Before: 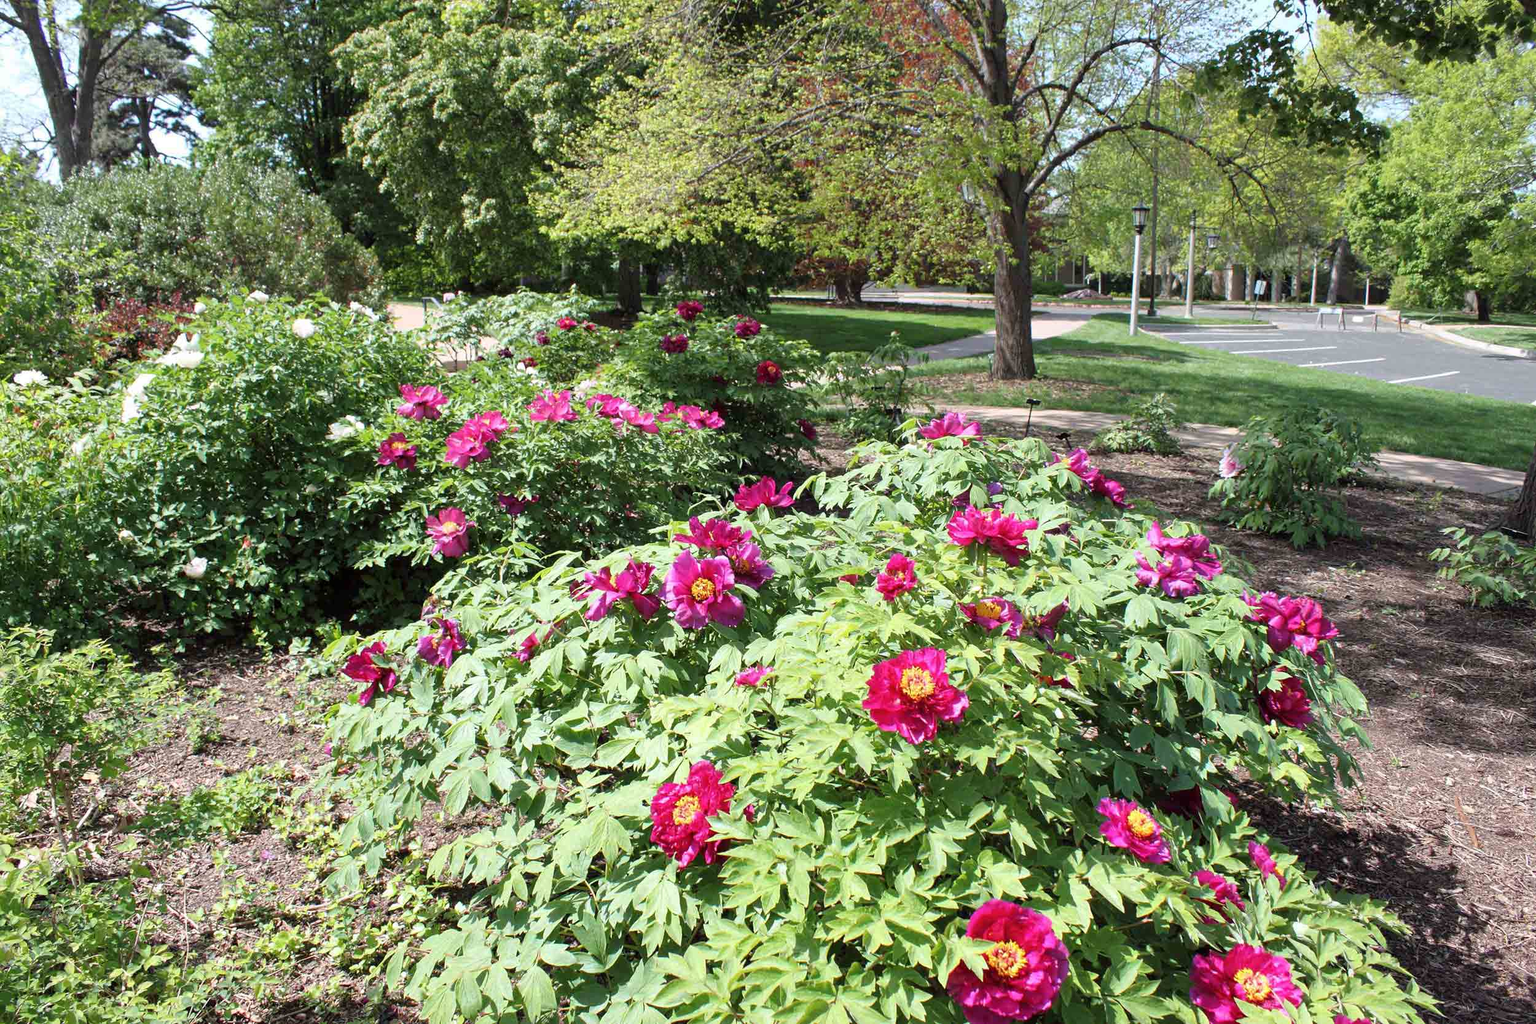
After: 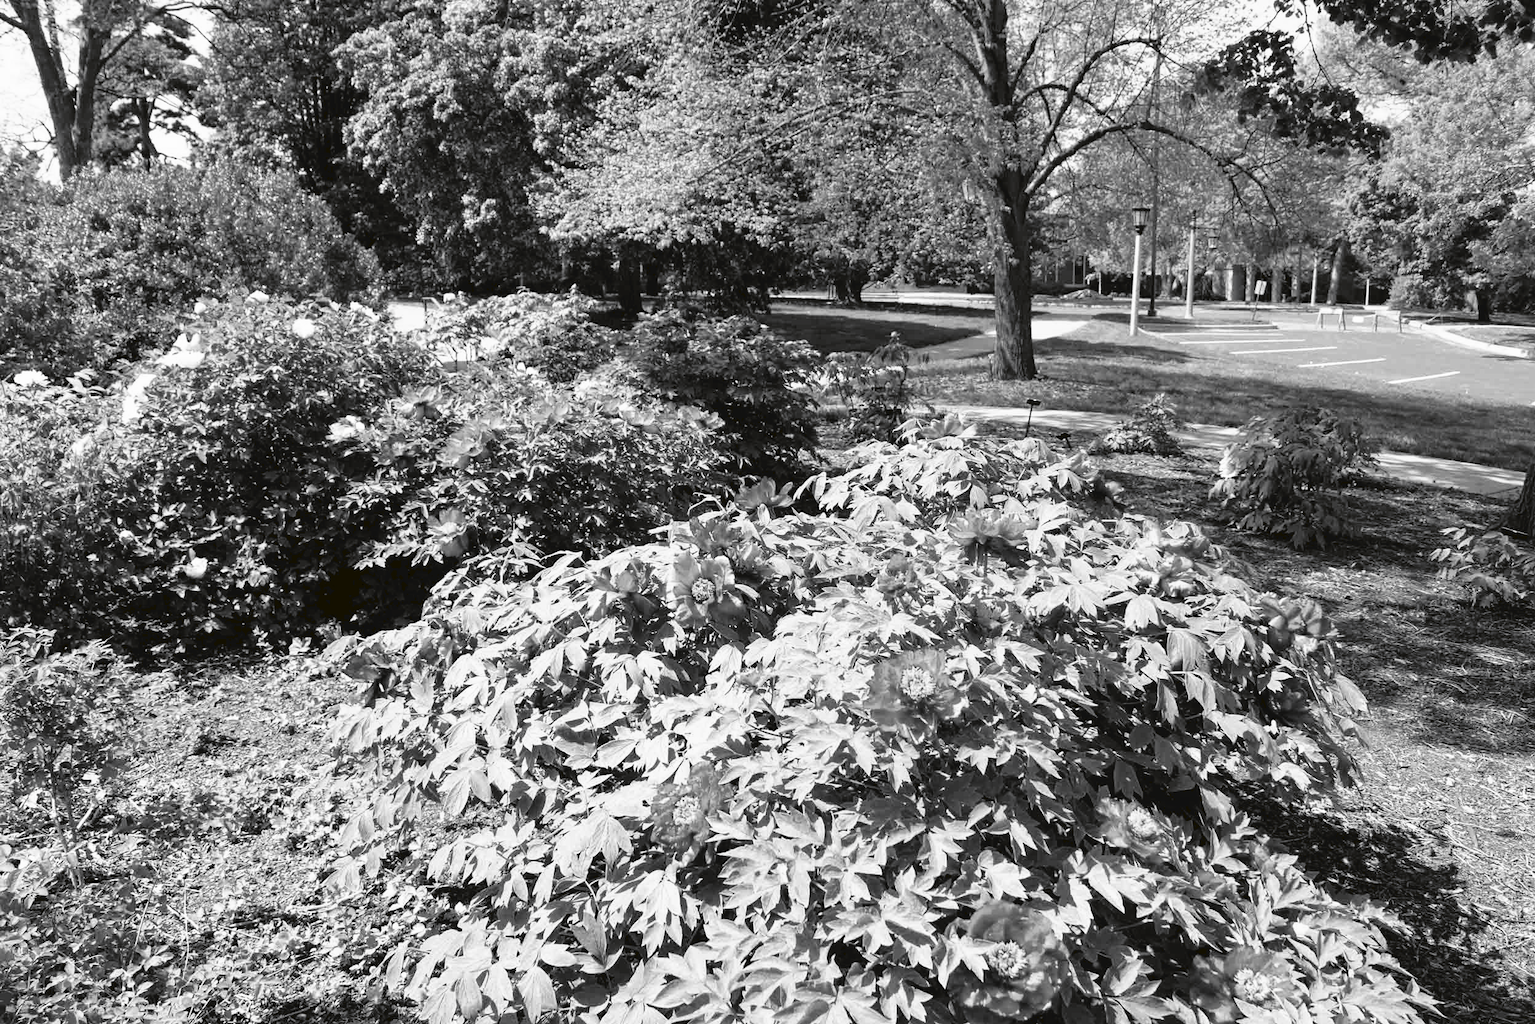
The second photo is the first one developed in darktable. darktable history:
tone curve: curves: ch0 [(0, 0) (0.003, 0.047) (0.011, 0.047) (0.025, 0.047) (0.044, 0.049) (0.069, 0.051) (0.1, 0.062) (0.136, 0.086) (0.177, 0.125) (0.224, 0.178) (0.277, 0.246) (0.335, 0.324) (0.399, 0.407) (0.468, 0.48) (0.543, 0.57) (0.623, 0.675) (0.709, 0.772) (0.801, 0.876) (0.898, 0.963) (1, 1)], preserve colors none
color look up table: target L [93.75, 90.94, 84.2, 85.27, 78.43, 70.23, 47.64, 49.64, 42.78, 30.01, 17.06, 200.09, 81.69, 79.52, 71.47, 70.73, 61.96, 59.92, 54.76, 59.41, 36.85, 24.42, 23.22, 21.4, 96.54, 88.12, 87.41, 78.43, 66.62, 74.05, 67.37, 81.33, 66.62, 52.41, 49.9, 73.31, 38.24, 33.74, 7.247, 16.59, 89.53, 85.27, 78.43, 79.52, 74.42, 59.15, 52.8, 45.09, 24.42], target a [-0.003, -0.003, 0, -0.002, 0, 0.001, 0, 0, 0, 0.001, 0, 0, 0.001, 0.001, 0, 0.001, 0.001, 0.001, 0, 0.001, 0.001, 0, 0.001, 0.001, -0.002, 0 ×9, 0.001, 0, 0, 0.001, -0.359, 0, -0.003, -0.002, 0, 0.001, 0, 0.001, 0, 0.001, 0], target b [0.025, 0.025, 0.002, 0.024, 0.002, -0.005, 0, 0, 0, -0.004, -0.001, 0, 0.001, -0.006, 0.001, -0.005, -0.005, -0.005, 0, -0.005, -0.004, -0.001, -0.004, -0.004, 0.025, 0.001, 0.001, 0.002, 0.001, 0.001, 0.001, 0.002, 0.001, 0, -0.005, 0.001, 0, -0.004, 4.428, -0.002, 0.025, 0.024, 0.002, -0.006, 0.001, -0.005, 0, -0.004, -0.001], num patches 49
